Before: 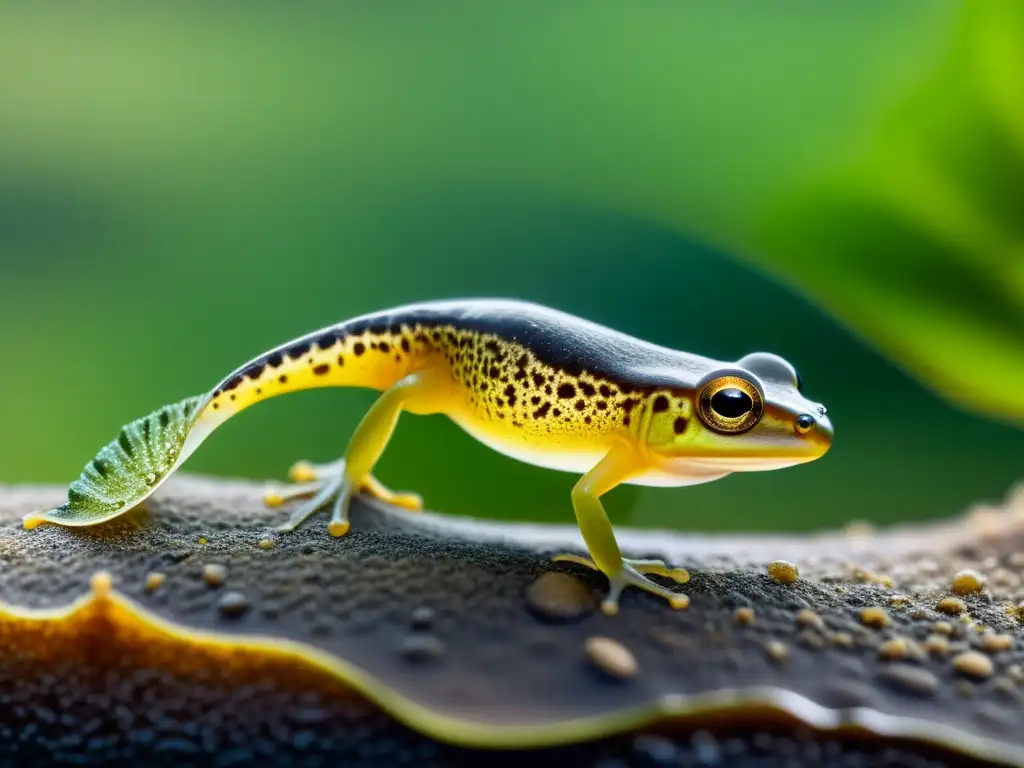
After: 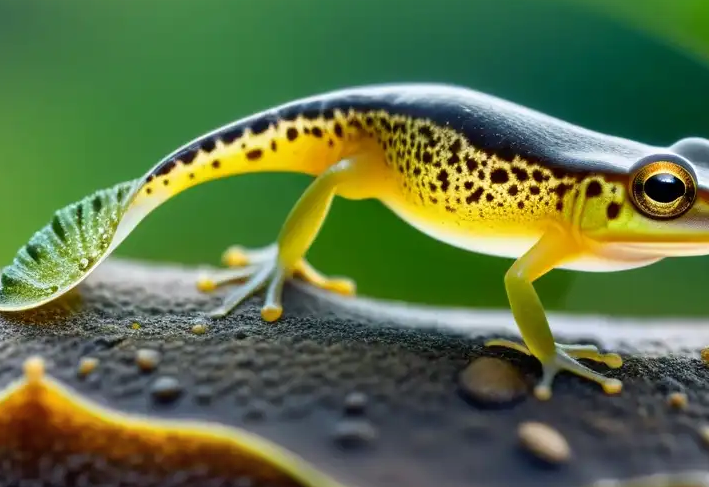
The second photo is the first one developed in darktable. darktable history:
shadows and highlights: soften with gaussian
crop: left 6.547%, top 28.084%, right 24.119%, bottom 8.43%
